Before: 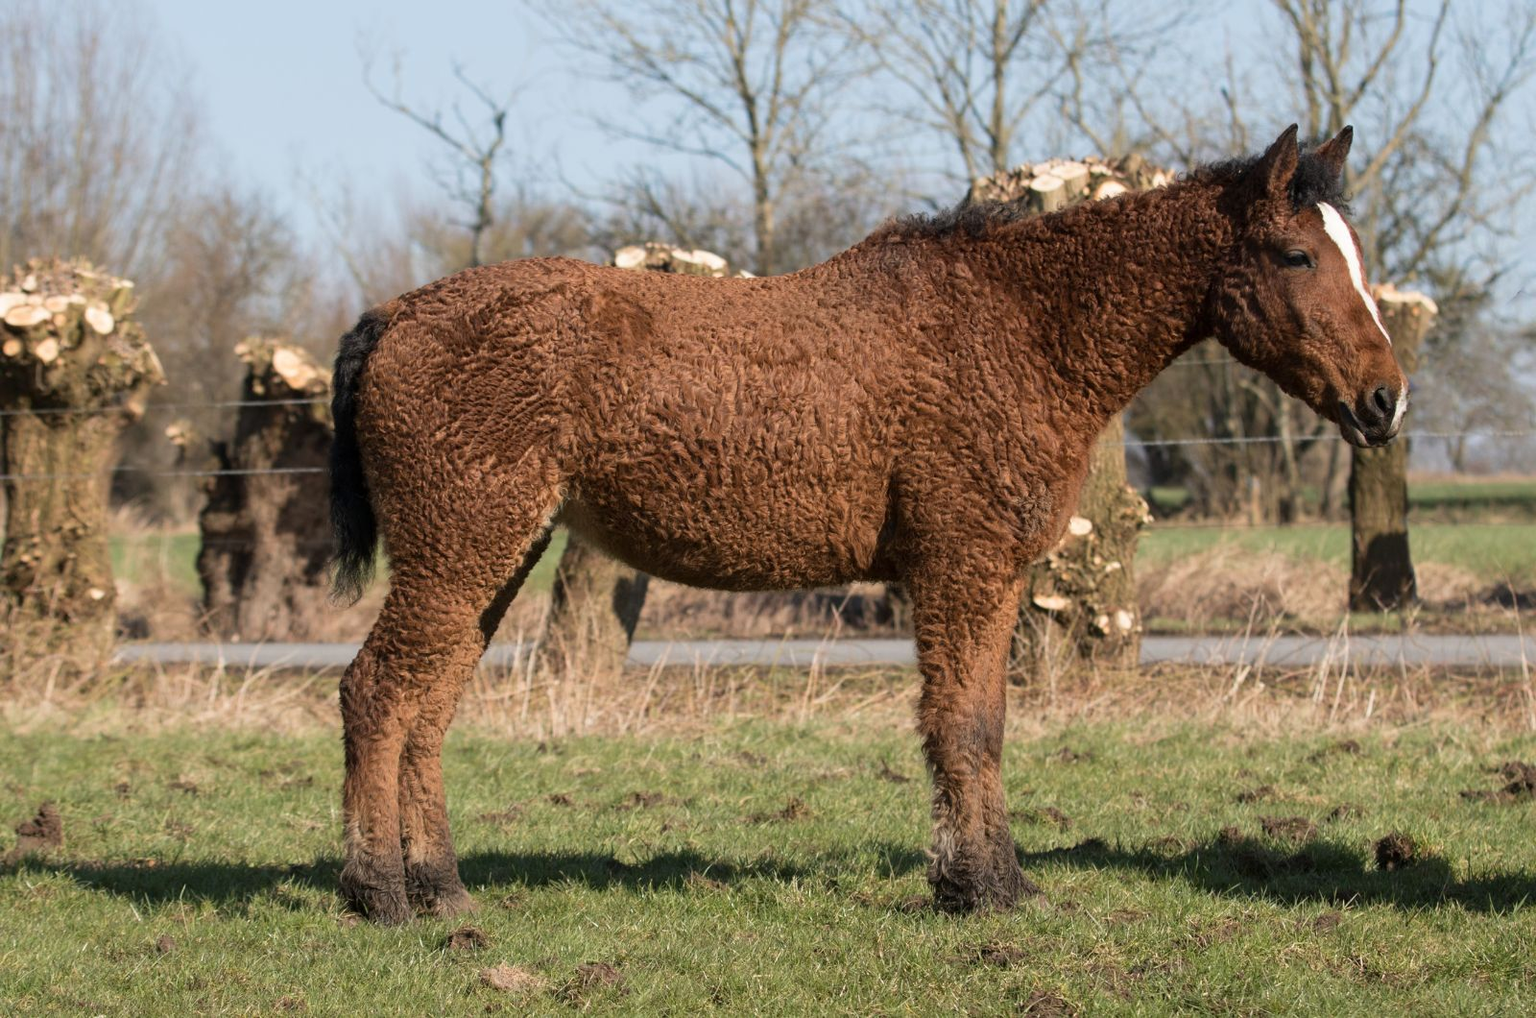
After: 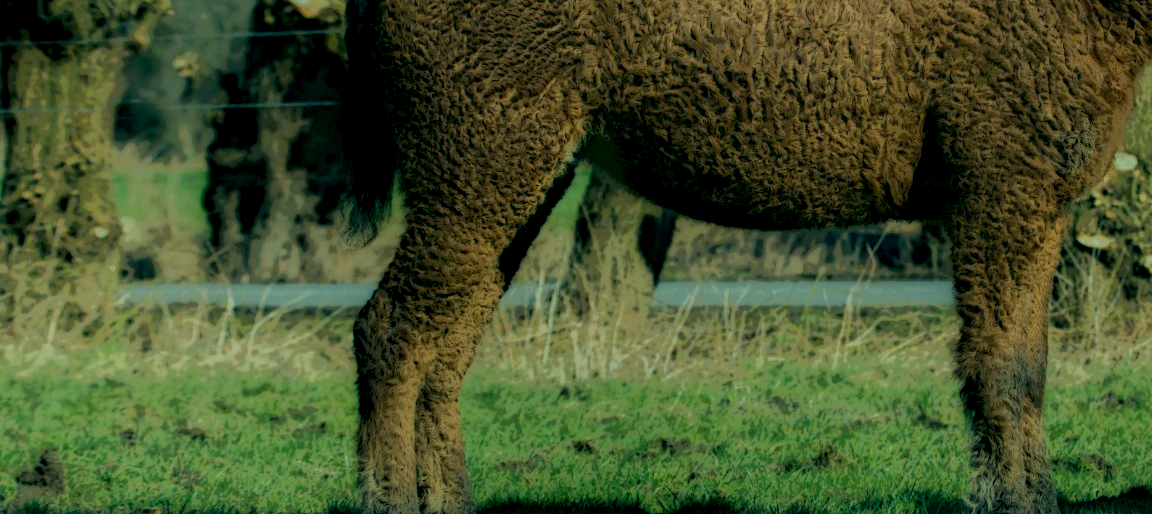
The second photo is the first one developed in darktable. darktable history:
local contrast: highlights 0%, shadows 198%, detail 164%, midtone range 0.001
crop: top 36.498%, right 27.964%, bottom 14.995%
contrast brightness saturation: contrast 0.03, brightness 0.06, saturation 0.13
color correction: highlights a* -20.08, highlights b* 9.8, shadows a* -20.4, shadows b* -10.76
